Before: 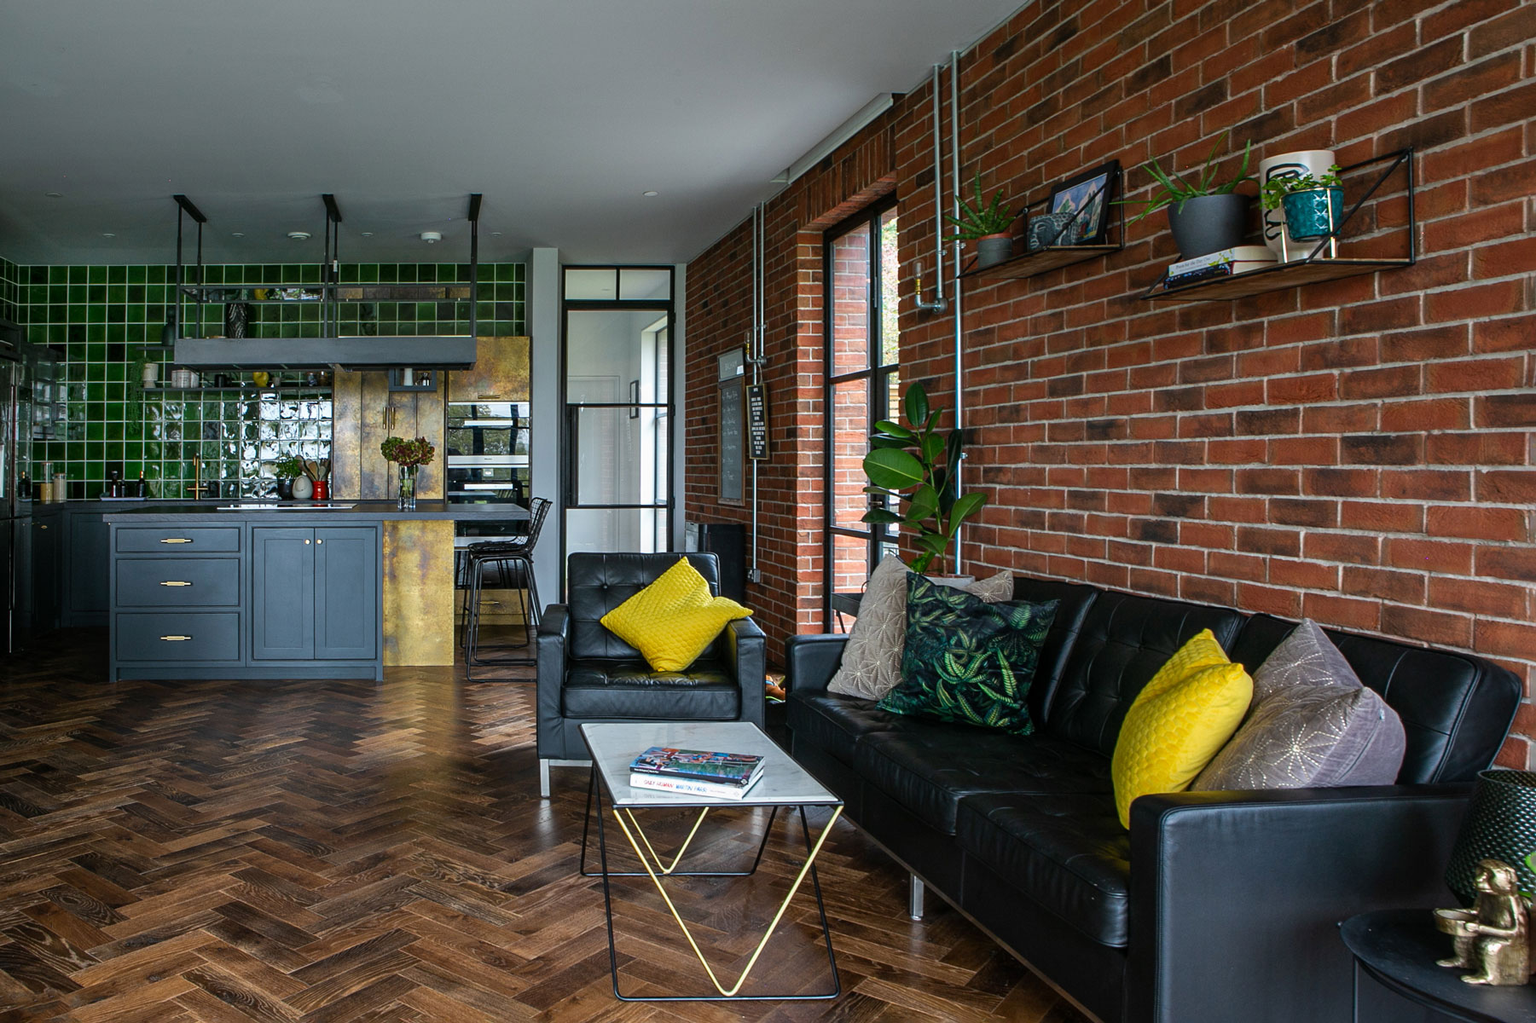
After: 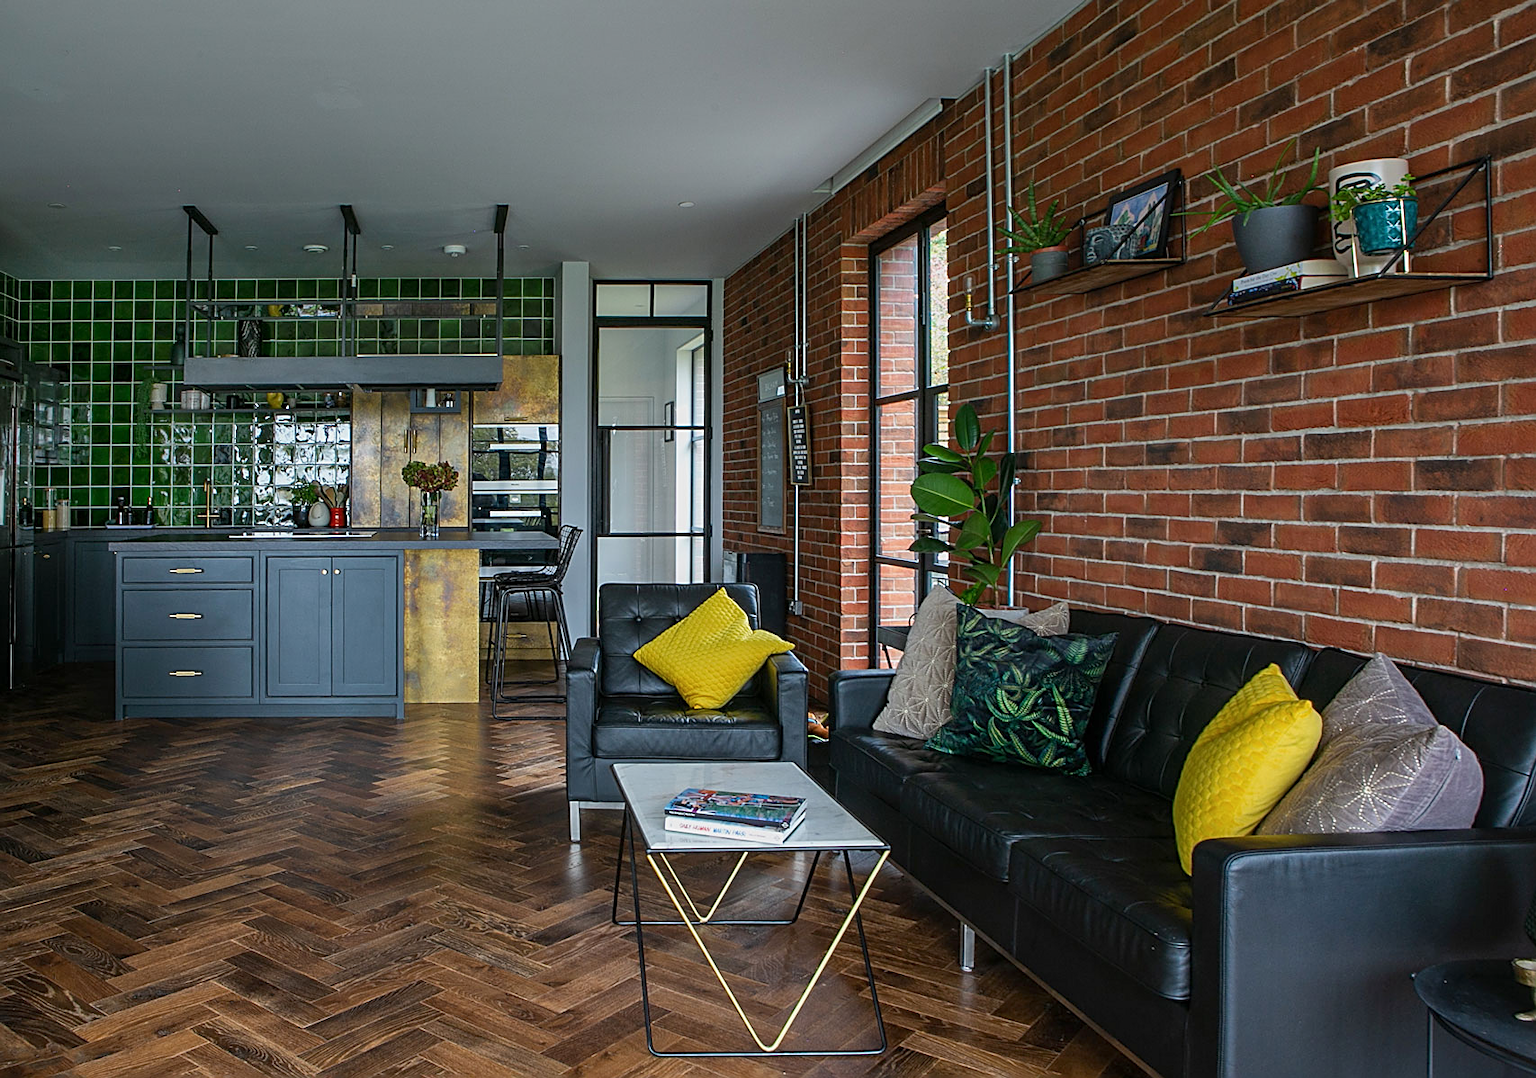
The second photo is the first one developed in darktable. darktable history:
crop and rotate: right 5.167%
color balance rgb: contrast -10%
sharpen: on, module defaults
